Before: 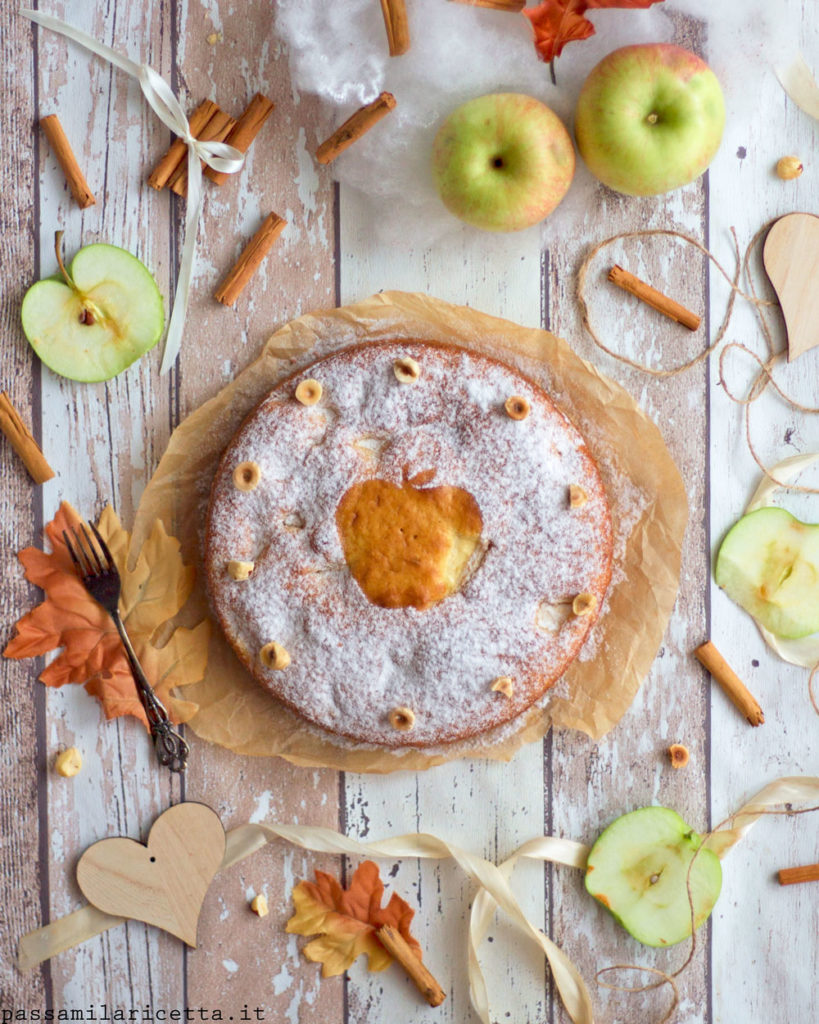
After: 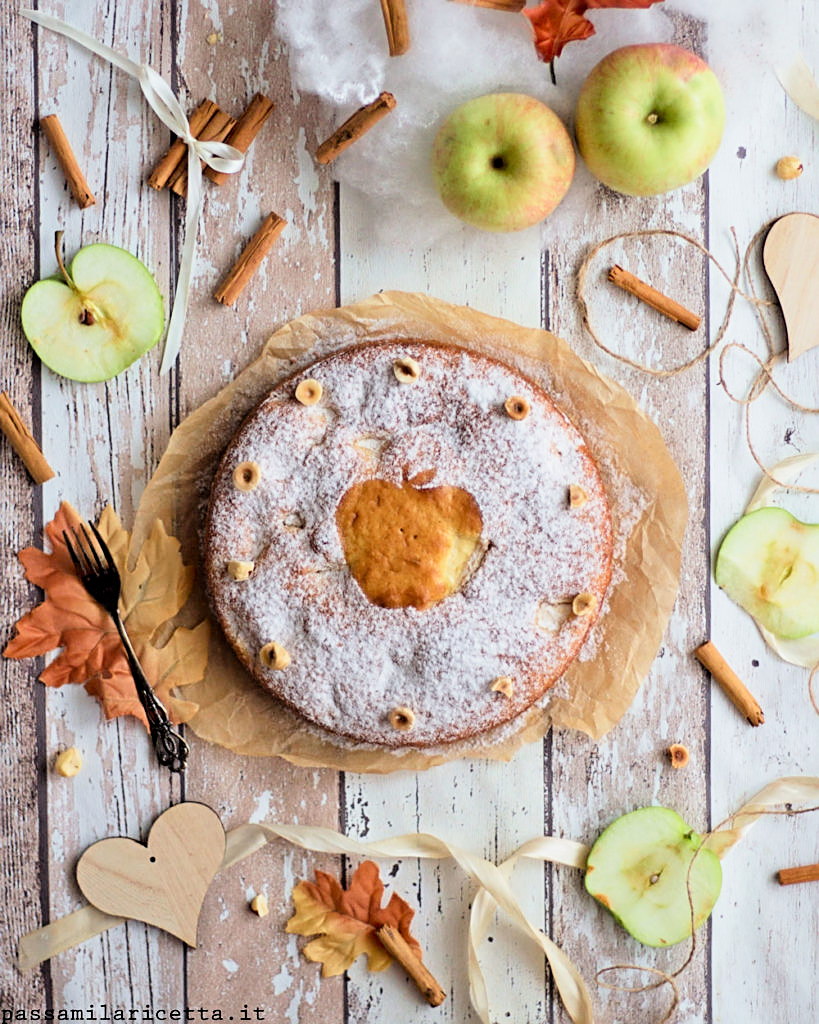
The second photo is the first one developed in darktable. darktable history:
filmic rgb: black relative exposure -4 EV, white relative exposure 3 EV, hardness 3.02, contrast 1.4
sharpen: on, module defaults
